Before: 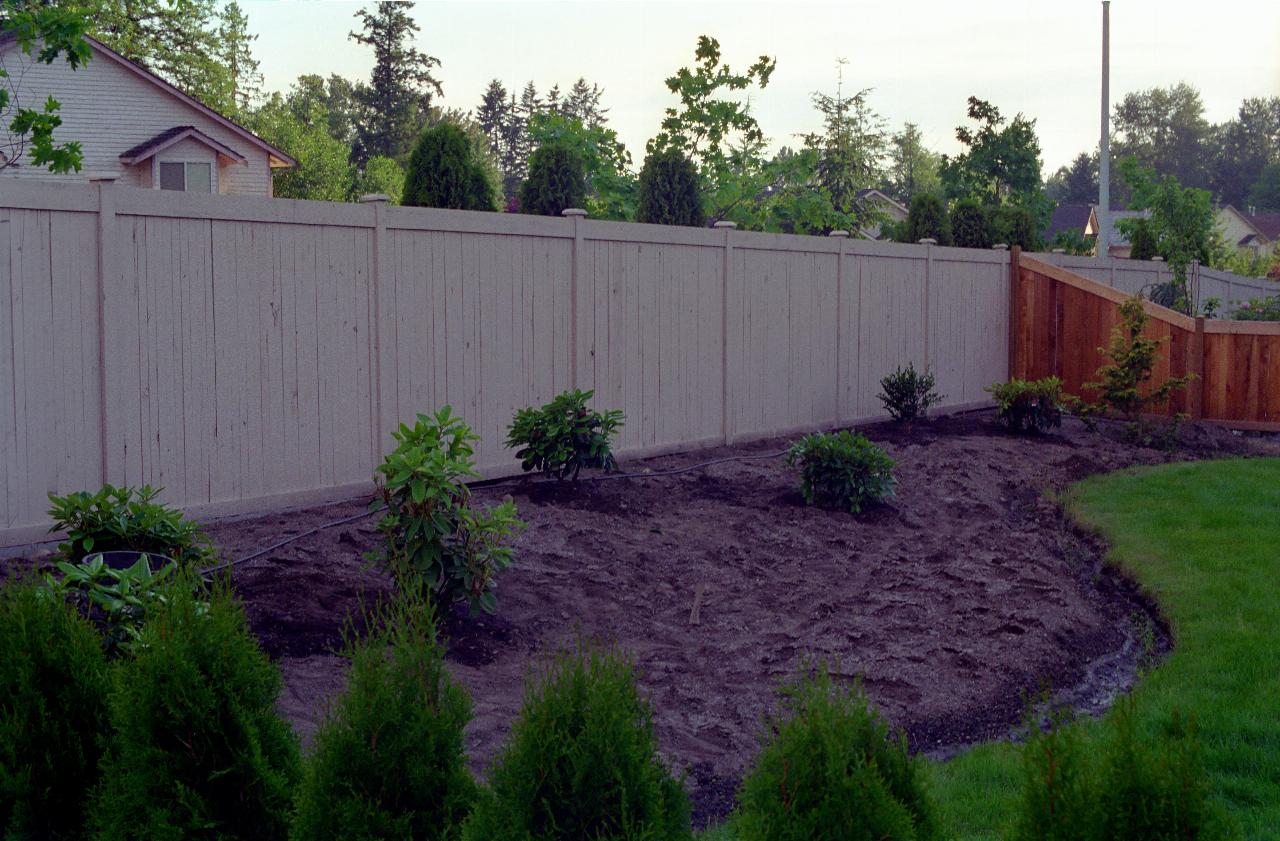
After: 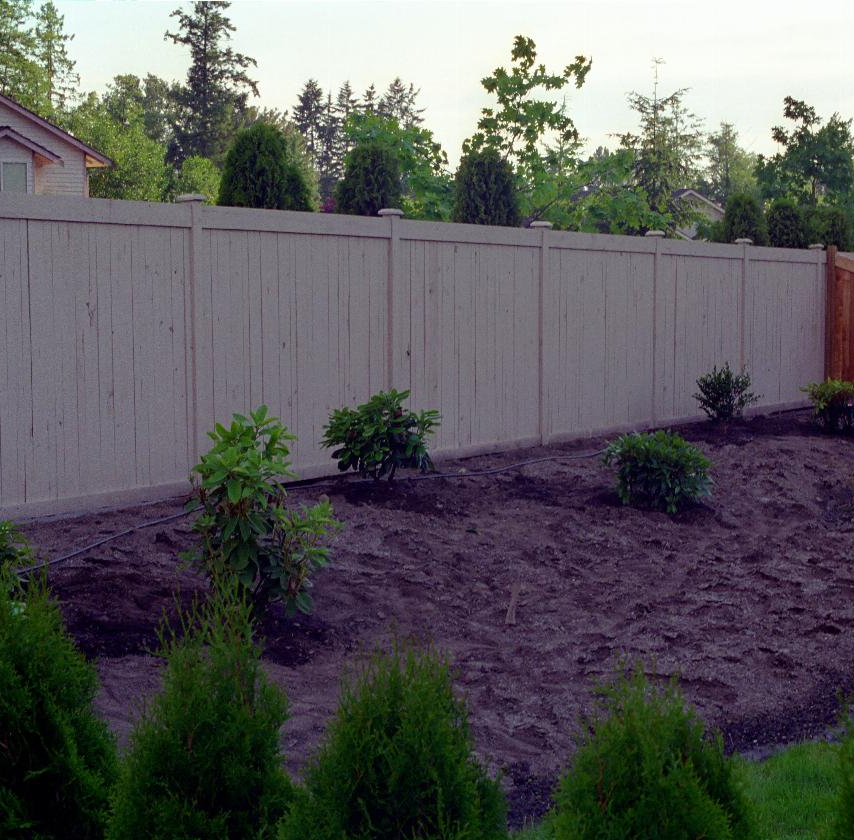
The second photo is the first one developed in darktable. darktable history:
crop and rotate: left 14.451%, right 18.82%
